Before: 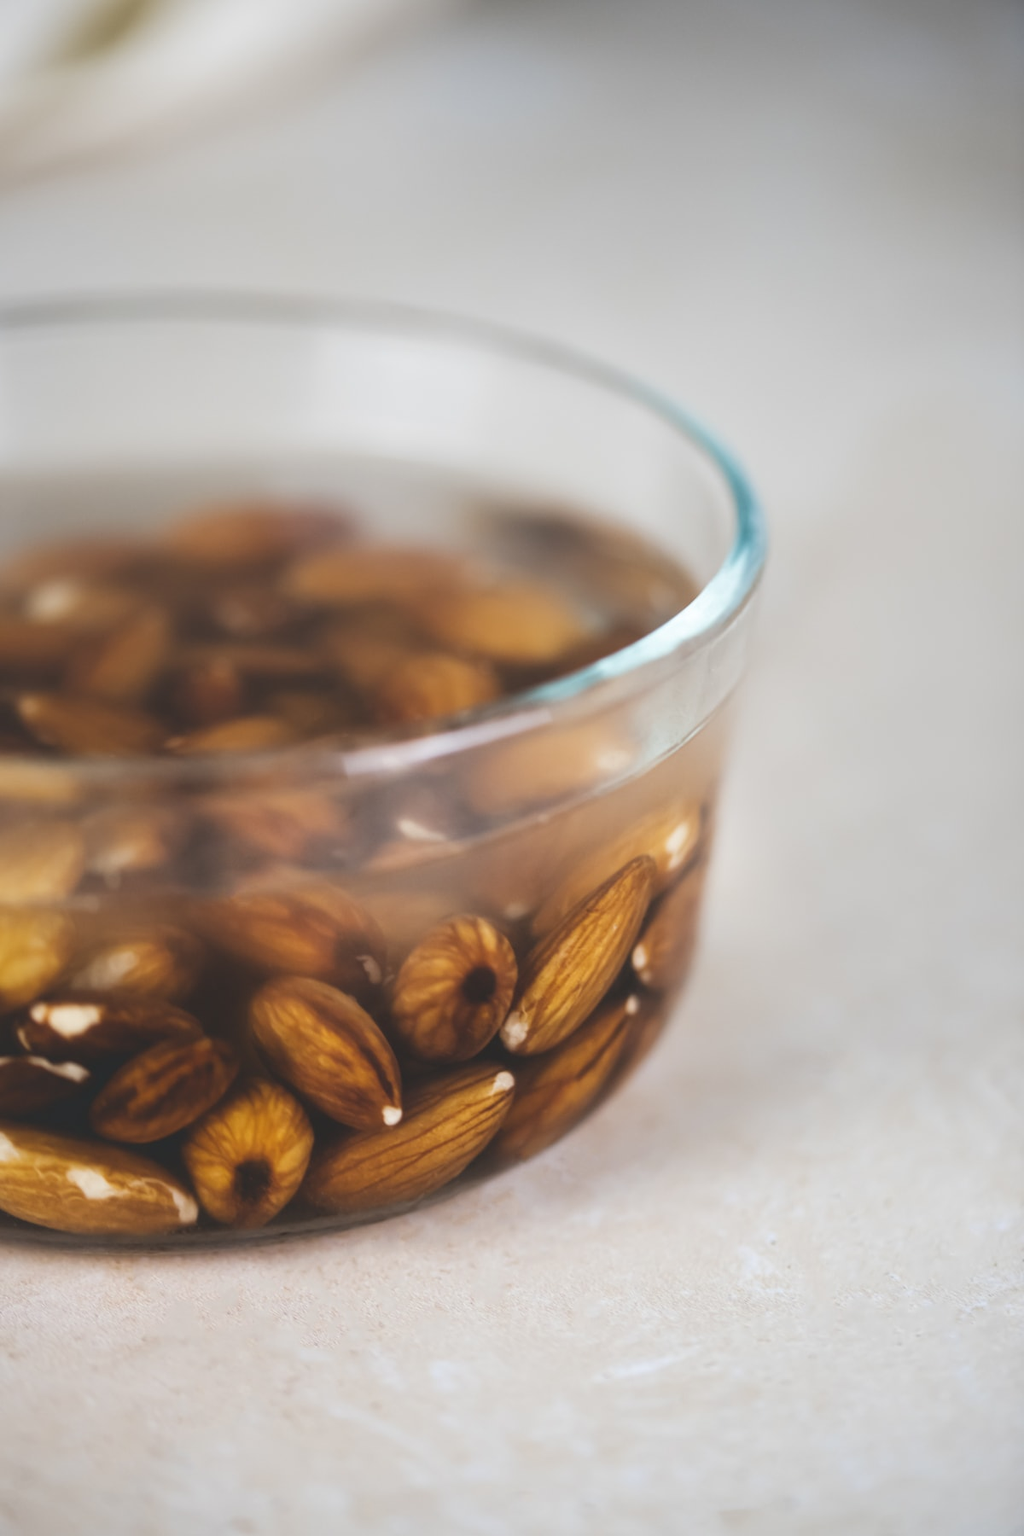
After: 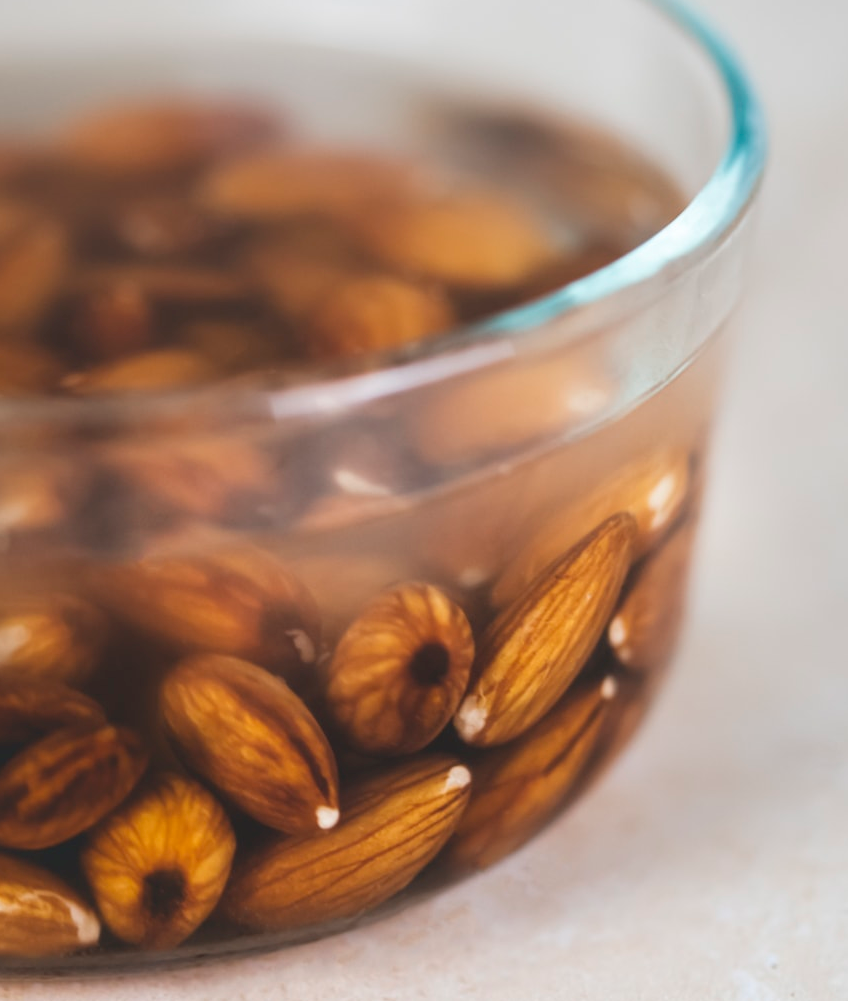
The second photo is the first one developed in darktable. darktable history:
crop: left 11.011%, top 27.251%, right 18.26%, bottom 17.12%
